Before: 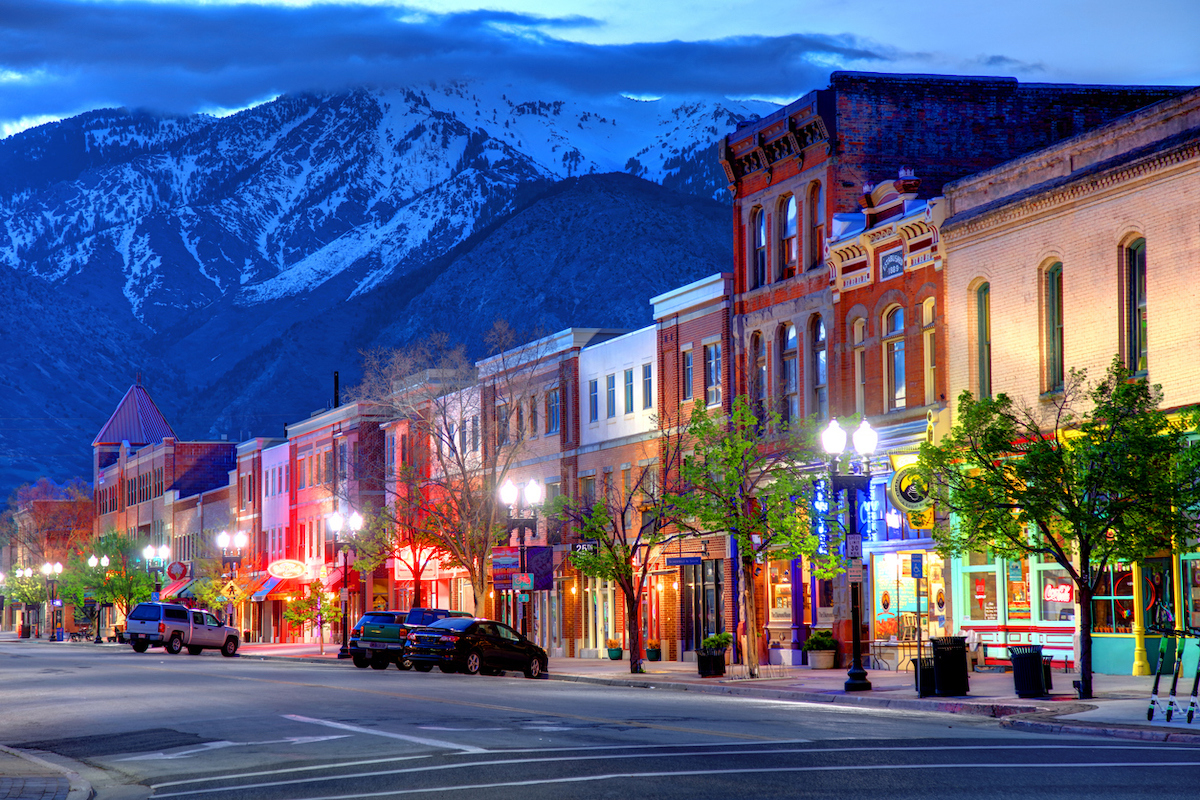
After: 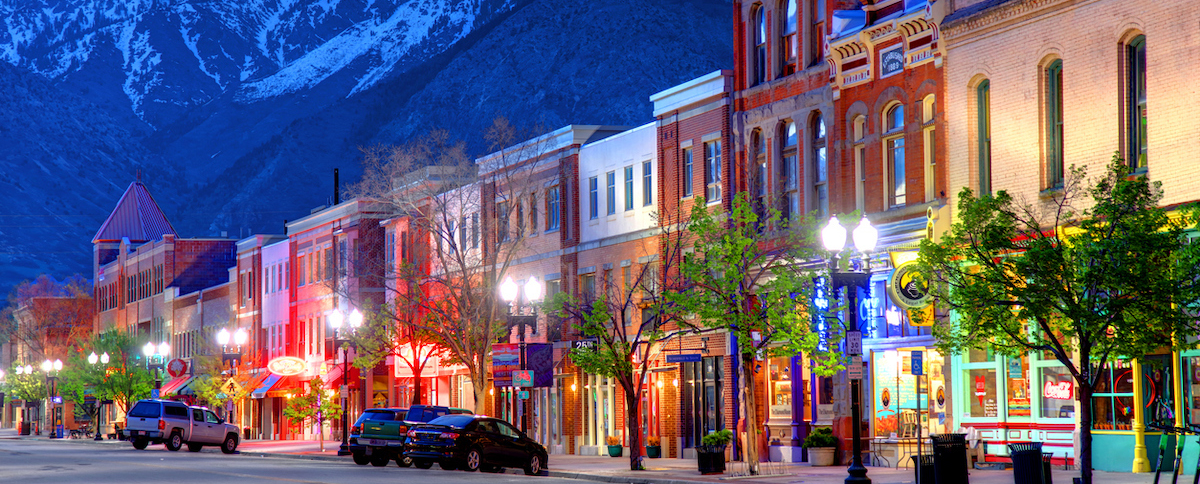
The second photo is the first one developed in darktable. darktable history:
crop and rotate: top 25.415%, bottom 13.976%
